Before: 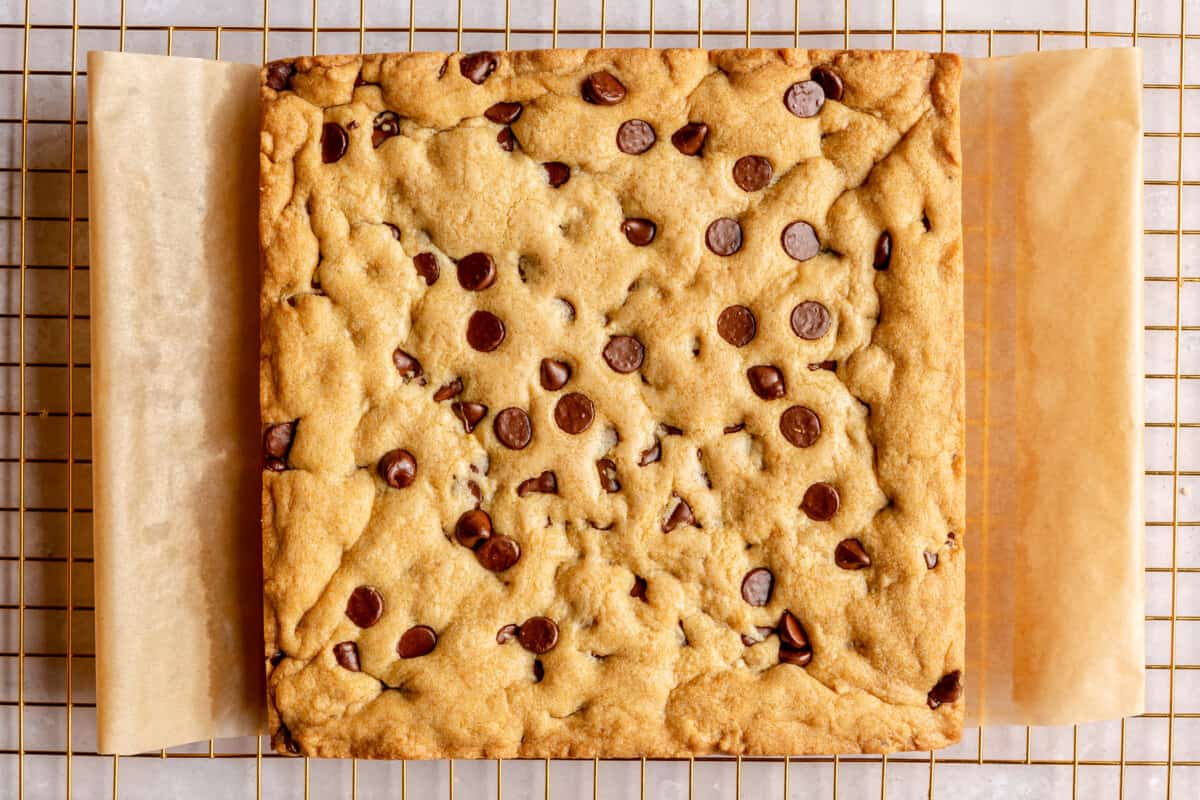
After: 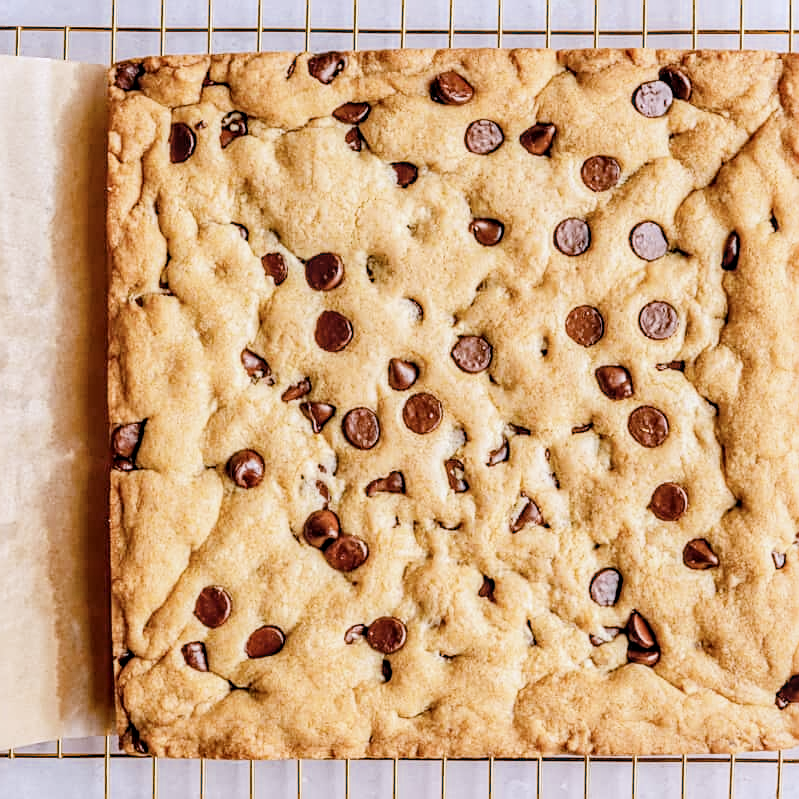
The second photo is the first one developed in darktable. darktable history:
color correction: saturation 0.8
exposure: exposure 1 EV, compensate highlight preservation false
white balance: red 0.967, blue 1.119, emerald 0.756
local contrast: detail 130%
sharpen: on, module defaults
crop and rotate: left 12.673%, right 20.66%
haze removal: compatibility mode true, adaptive false
filmic rgb: black relative exposure -7.65 EV, white relative exposure 4.56 EV, hardness 3.61
